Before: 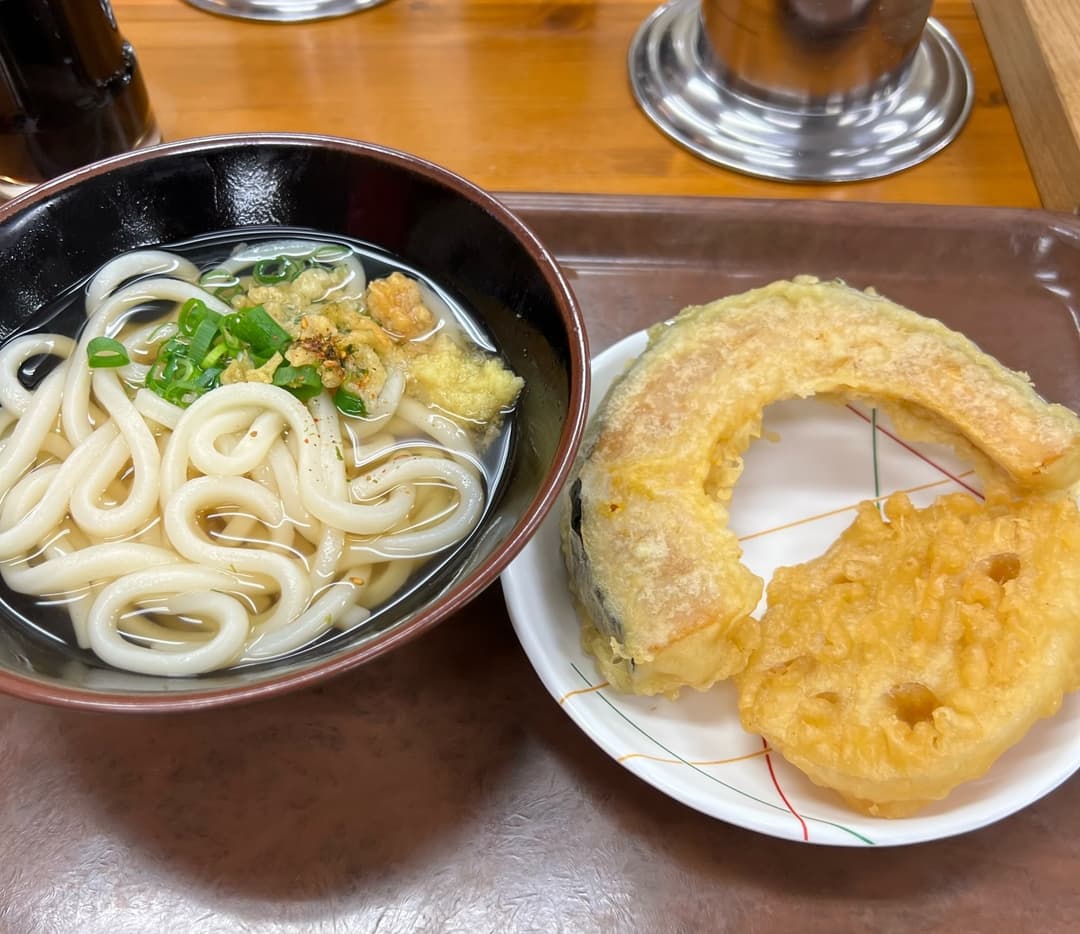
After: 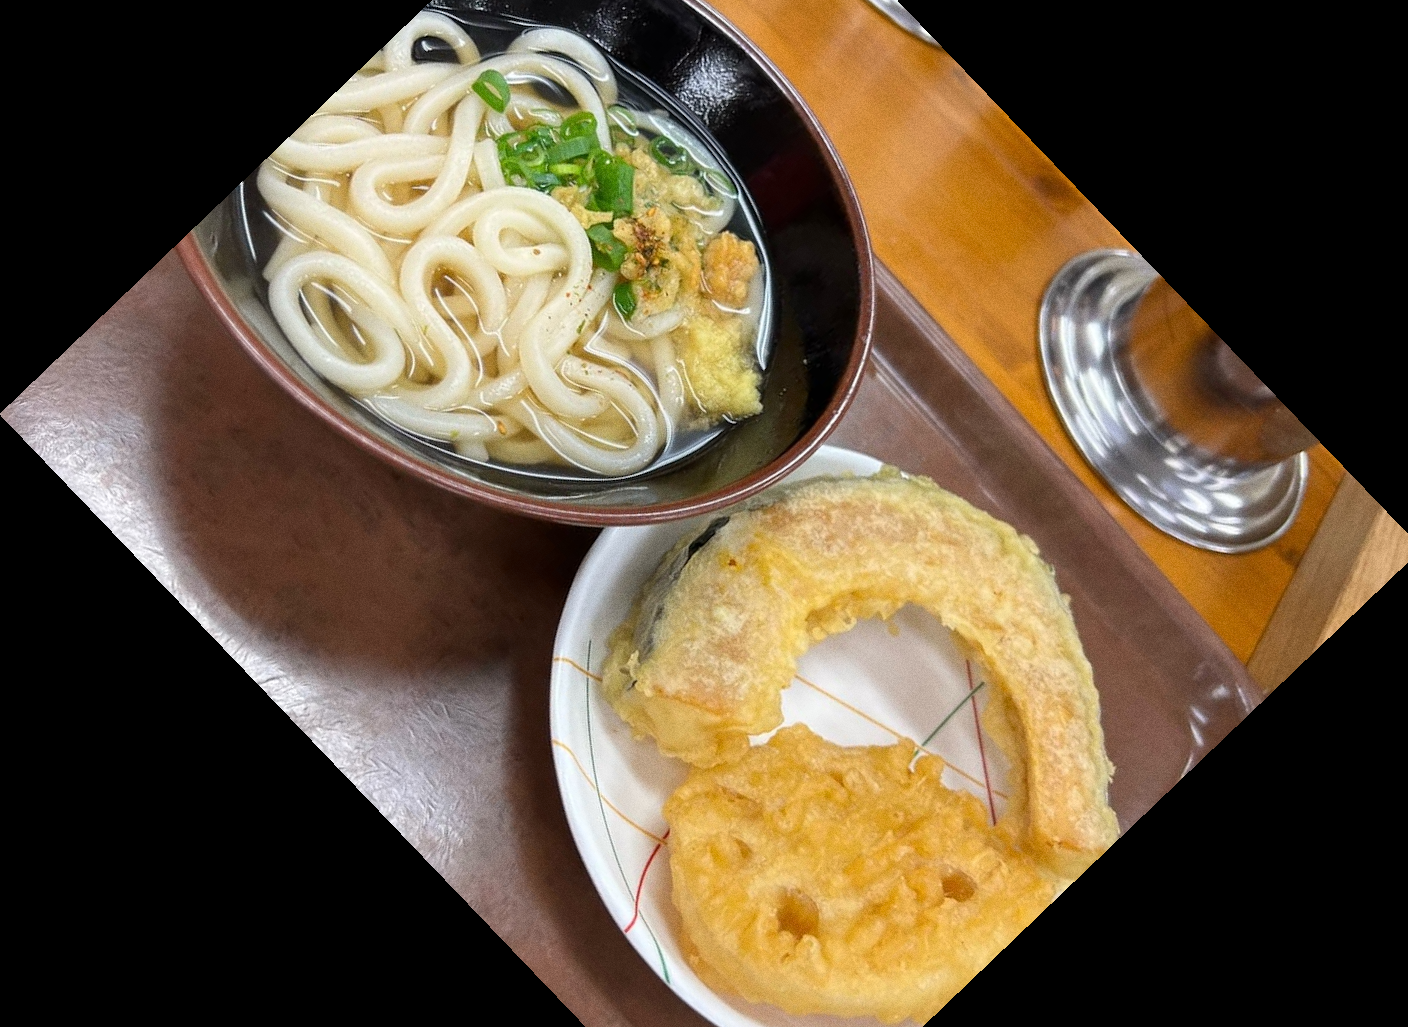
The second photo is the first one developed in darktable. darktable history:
grain: coarseness 0.09 ISO
crop and rotate: angle -46.26°, top 16.234%, right 0.912%, bottom 11.704%
